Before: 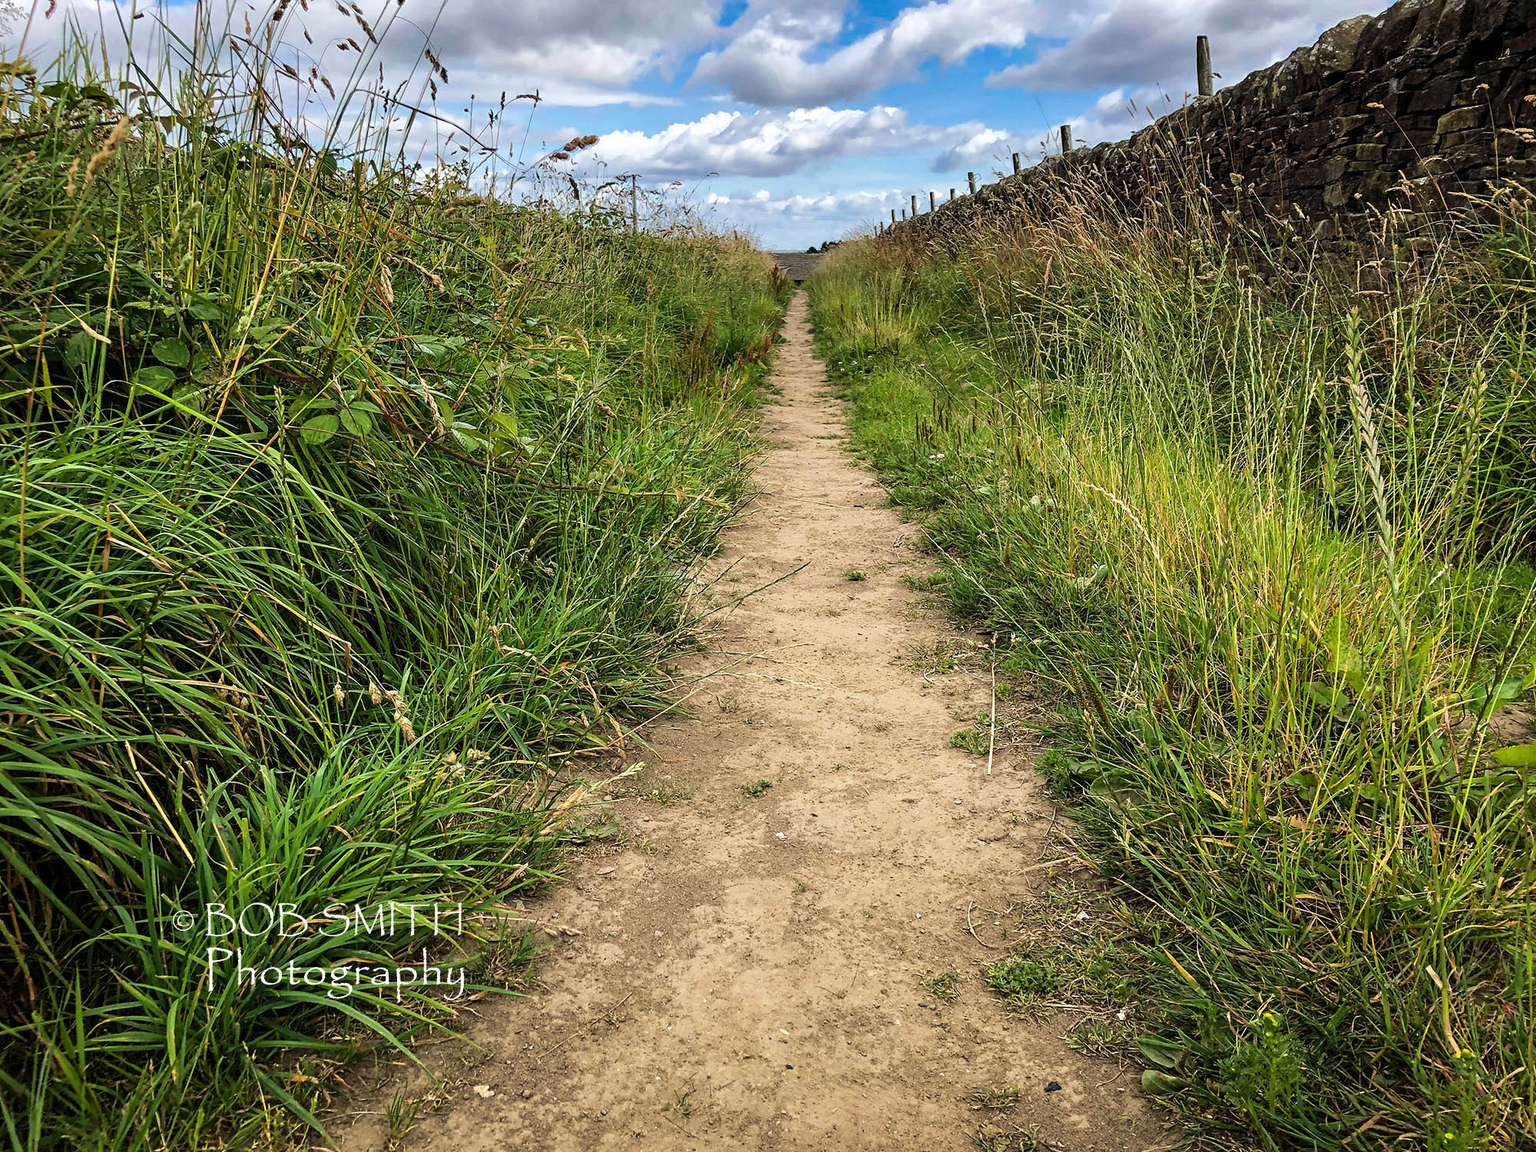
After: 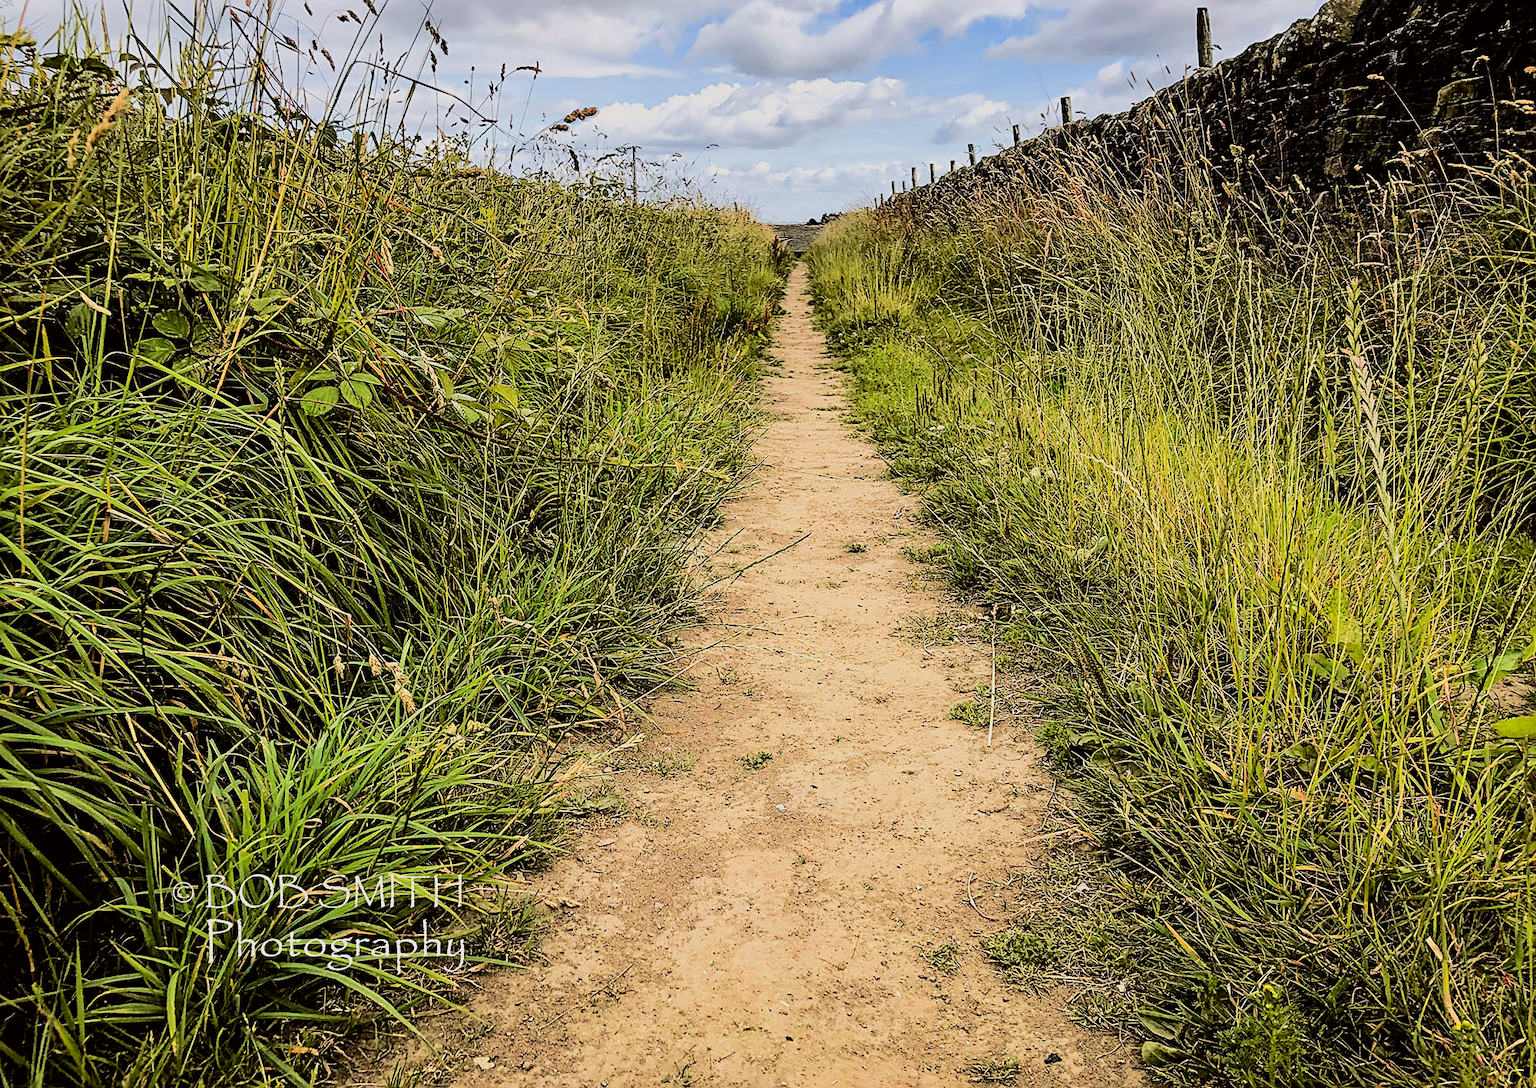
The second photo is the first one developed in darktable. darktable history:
filmic rgb: black relative exposure -5 EV, hardness 2.88, contrast 1.1, highlights saturation mix -20%
tone curve: curves: ch0 [(0, 0) (0.239, 0.248) (0.508, 0.606) (0.826, 0.855) (1, 0.945)]; ch1 [(0, 0) (0.401, 0.42) (0.442, 0.47) (0.492, 0.498) (0.511, 0.516) (0.555, 0.586) (0.681, 0.739) (1, 1)]; ch2 [(0, 0) (0.411, 0.433) (0.5, 0.504) (0.545, 0.574) (1, 1)], color space Lab, independent channels, preserve colors none
sharpen: on, module defaults
crop and rotate: top 2.479%, bottom 3.018%
